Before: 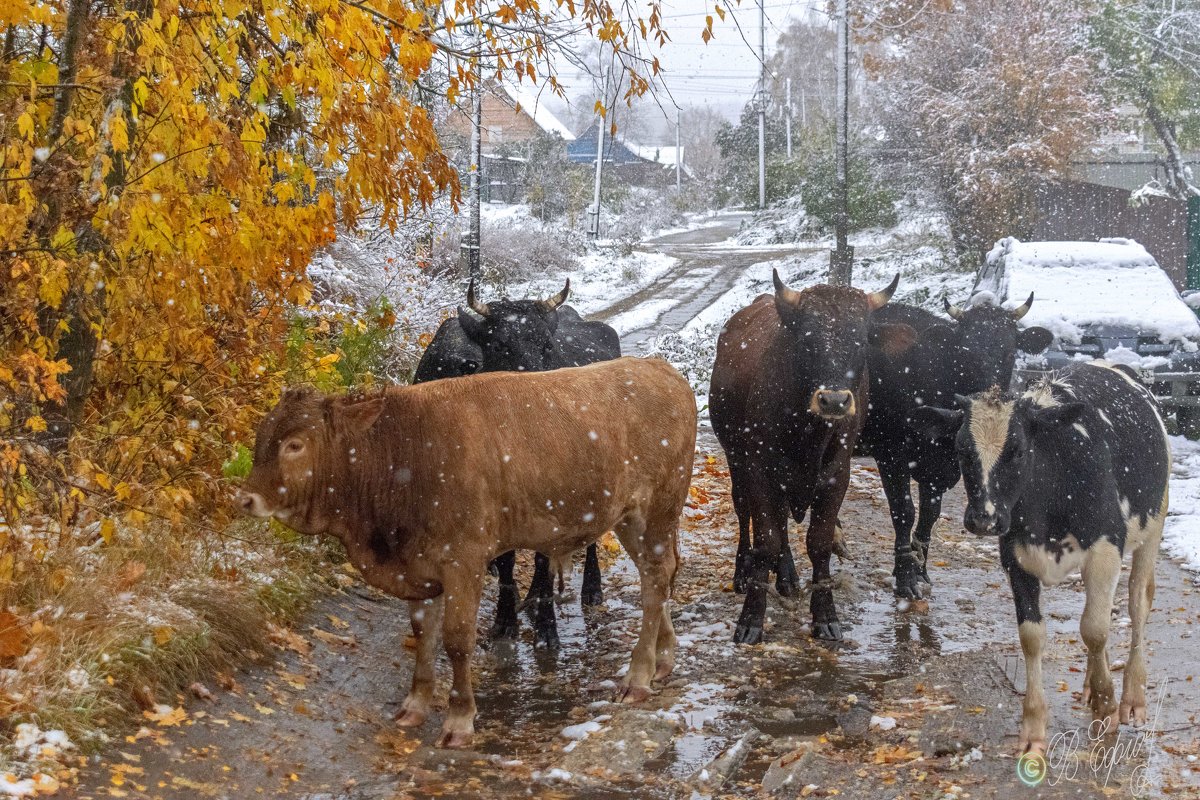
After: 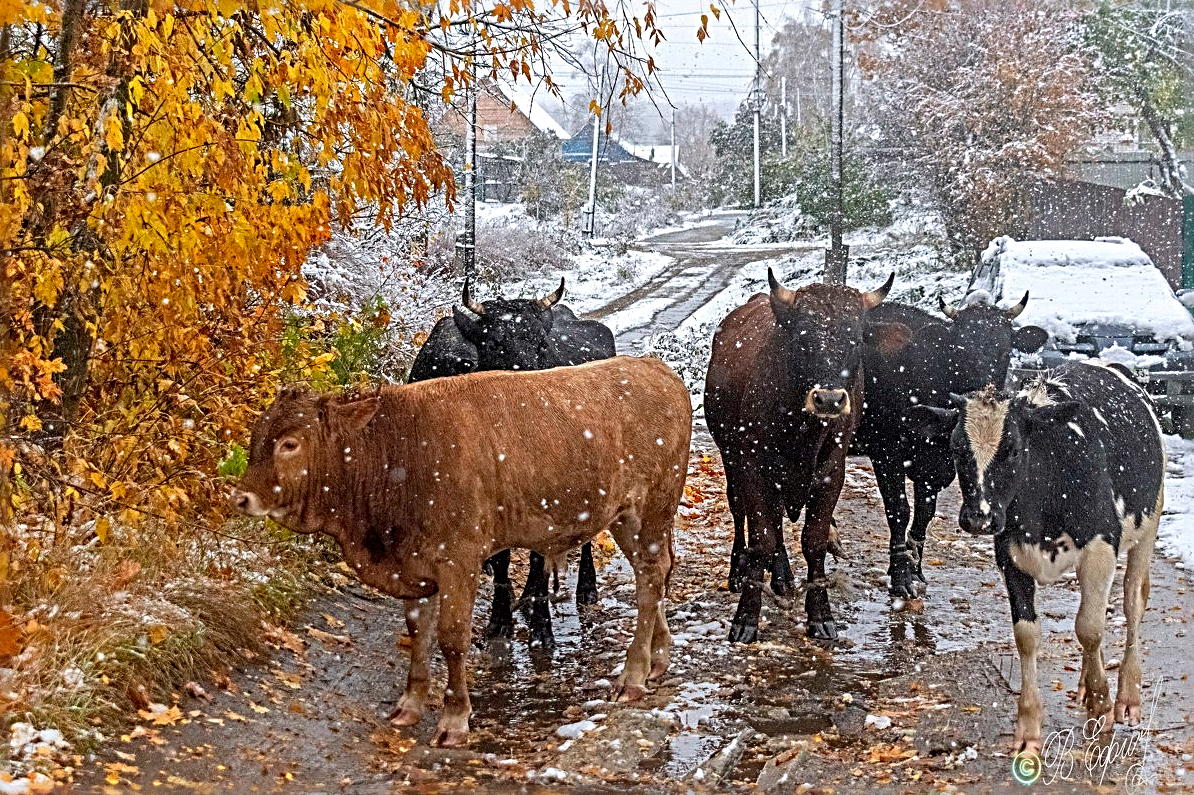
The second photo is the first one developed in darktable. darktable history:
crop and rotate: left 0.487%, top 0.199%, bottom 0.352%
base curve: preserve colors none
sharpen: radius 3.677, amount 0.934
